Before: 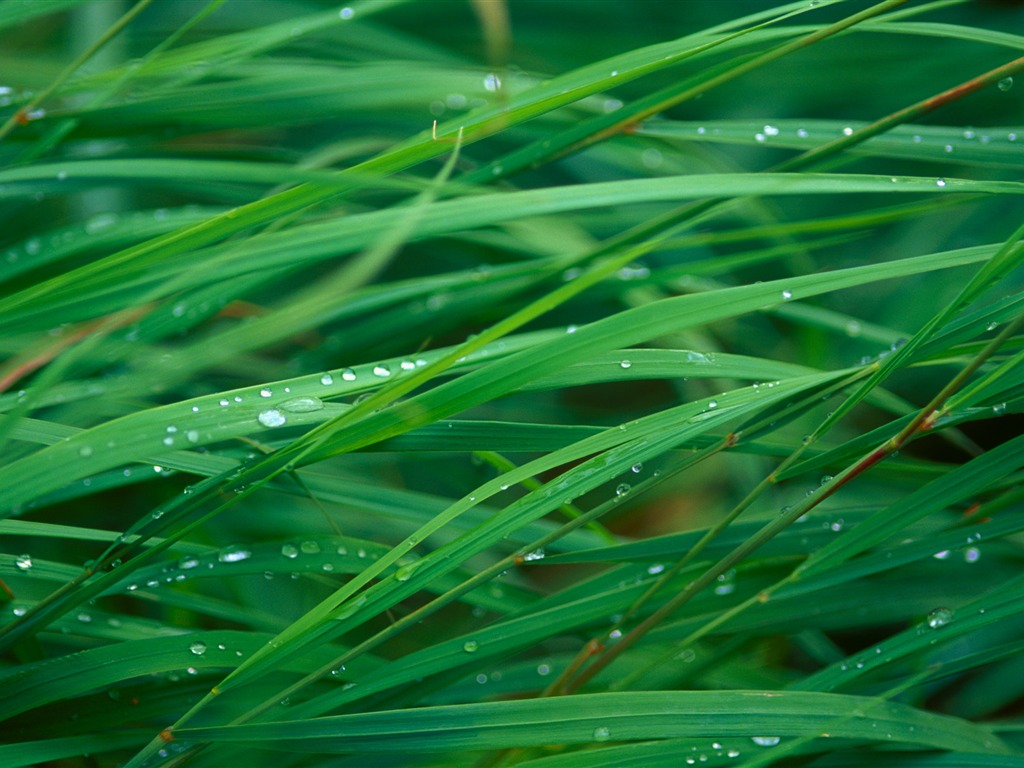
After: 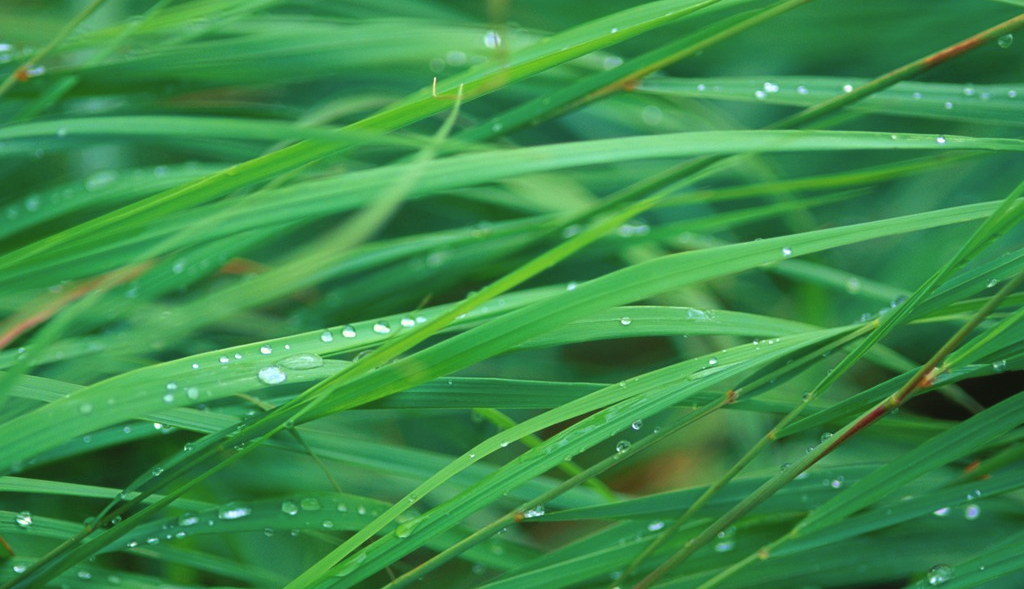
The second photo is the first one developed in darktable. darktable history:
contrast brightness saturation: brightness 0.15
crop: top 5.667%, bottom 17.637%
